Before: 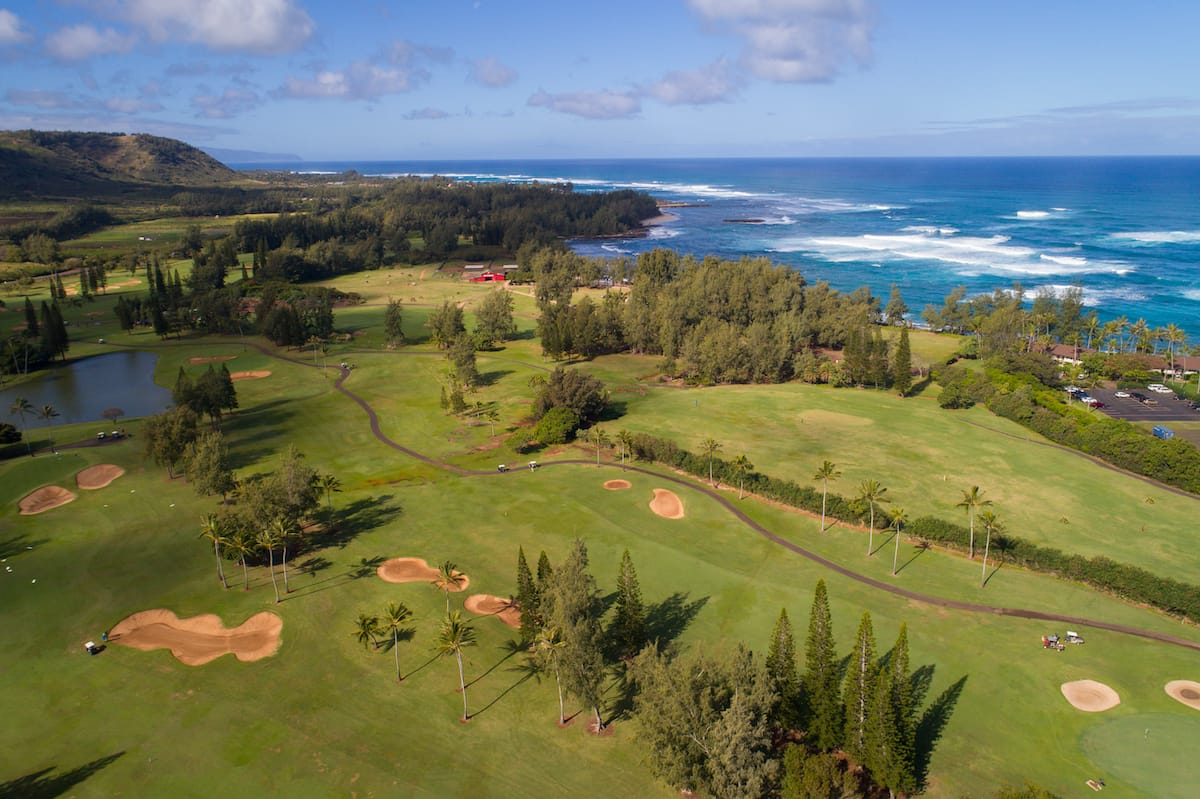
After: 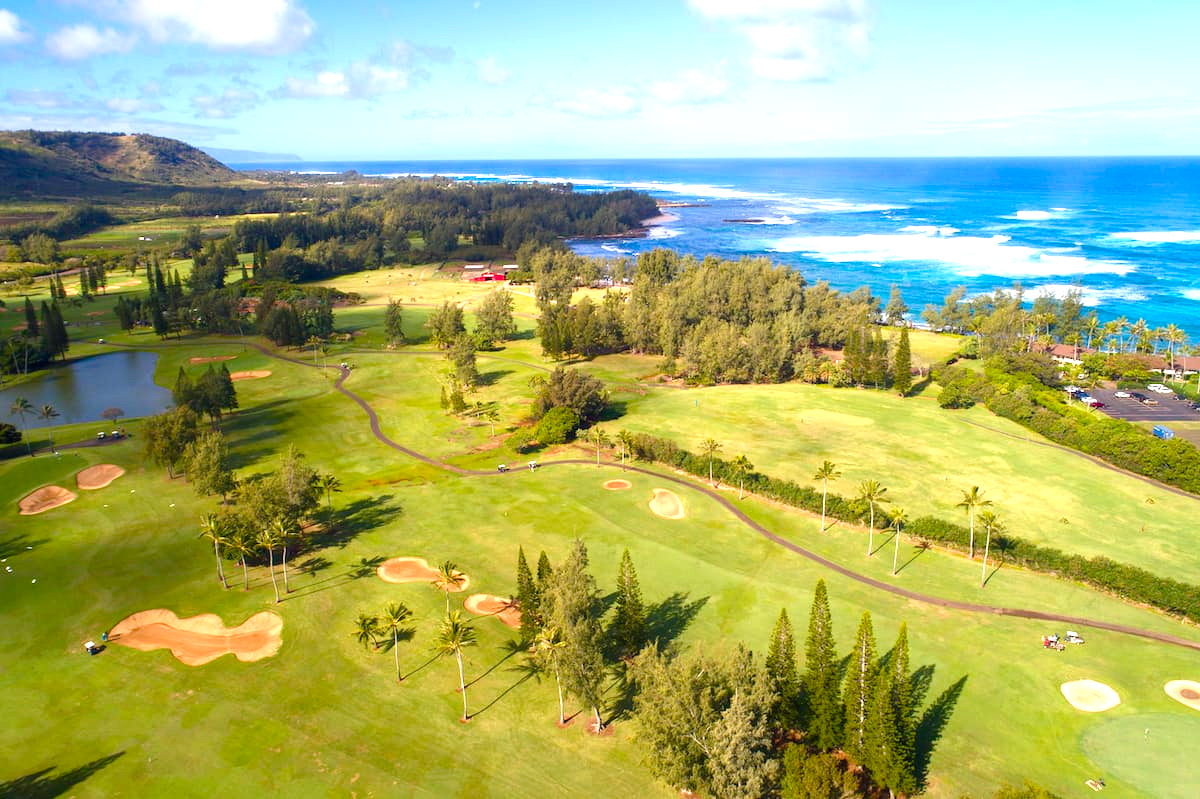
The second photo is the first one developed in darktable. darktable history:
tone equalizer: edges refinement/feathering 500, mask exposure compensation -1.57 EV, preserve details guided filter
color balance rgb: shadows lift › chroma 2.002%, shadows lift › hue 248.38°, highlights gain › luminance 14.966%, linear chroma grading › global chroma 8.766%, perceptual saturation grading › global saturation 20%, perceptual saturation grading › highlights -24.899%, perceptual saturation grading › shadows 26.178%
exposure: black level correction 0, exposure 1.095 EV, compensate highlight preservation false
